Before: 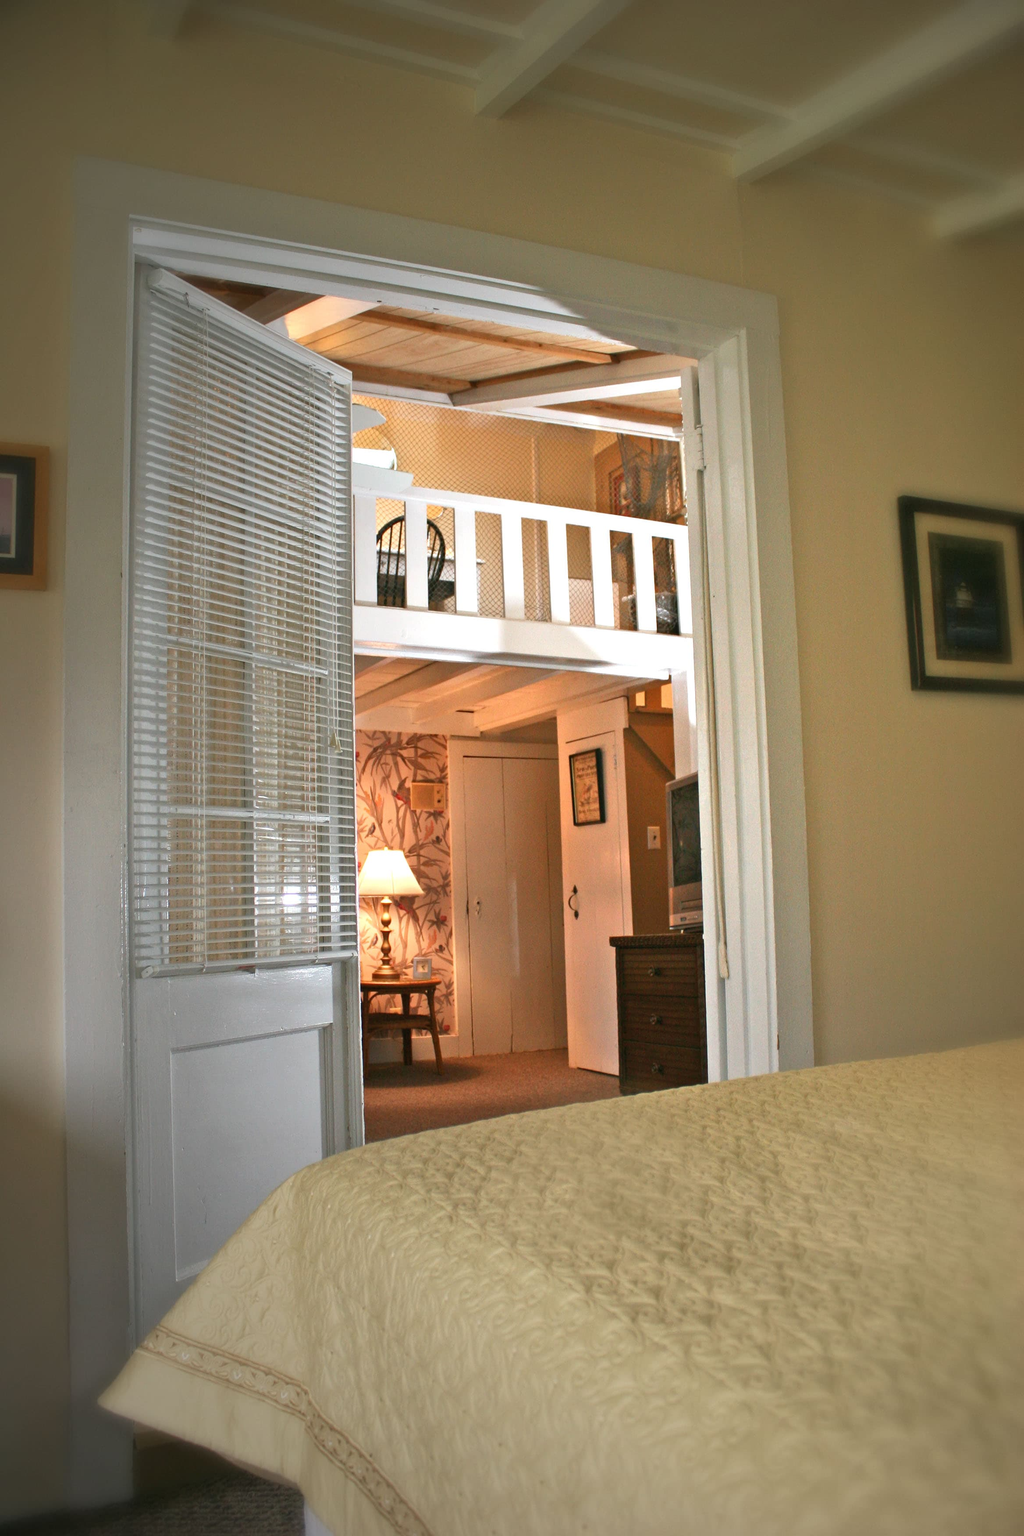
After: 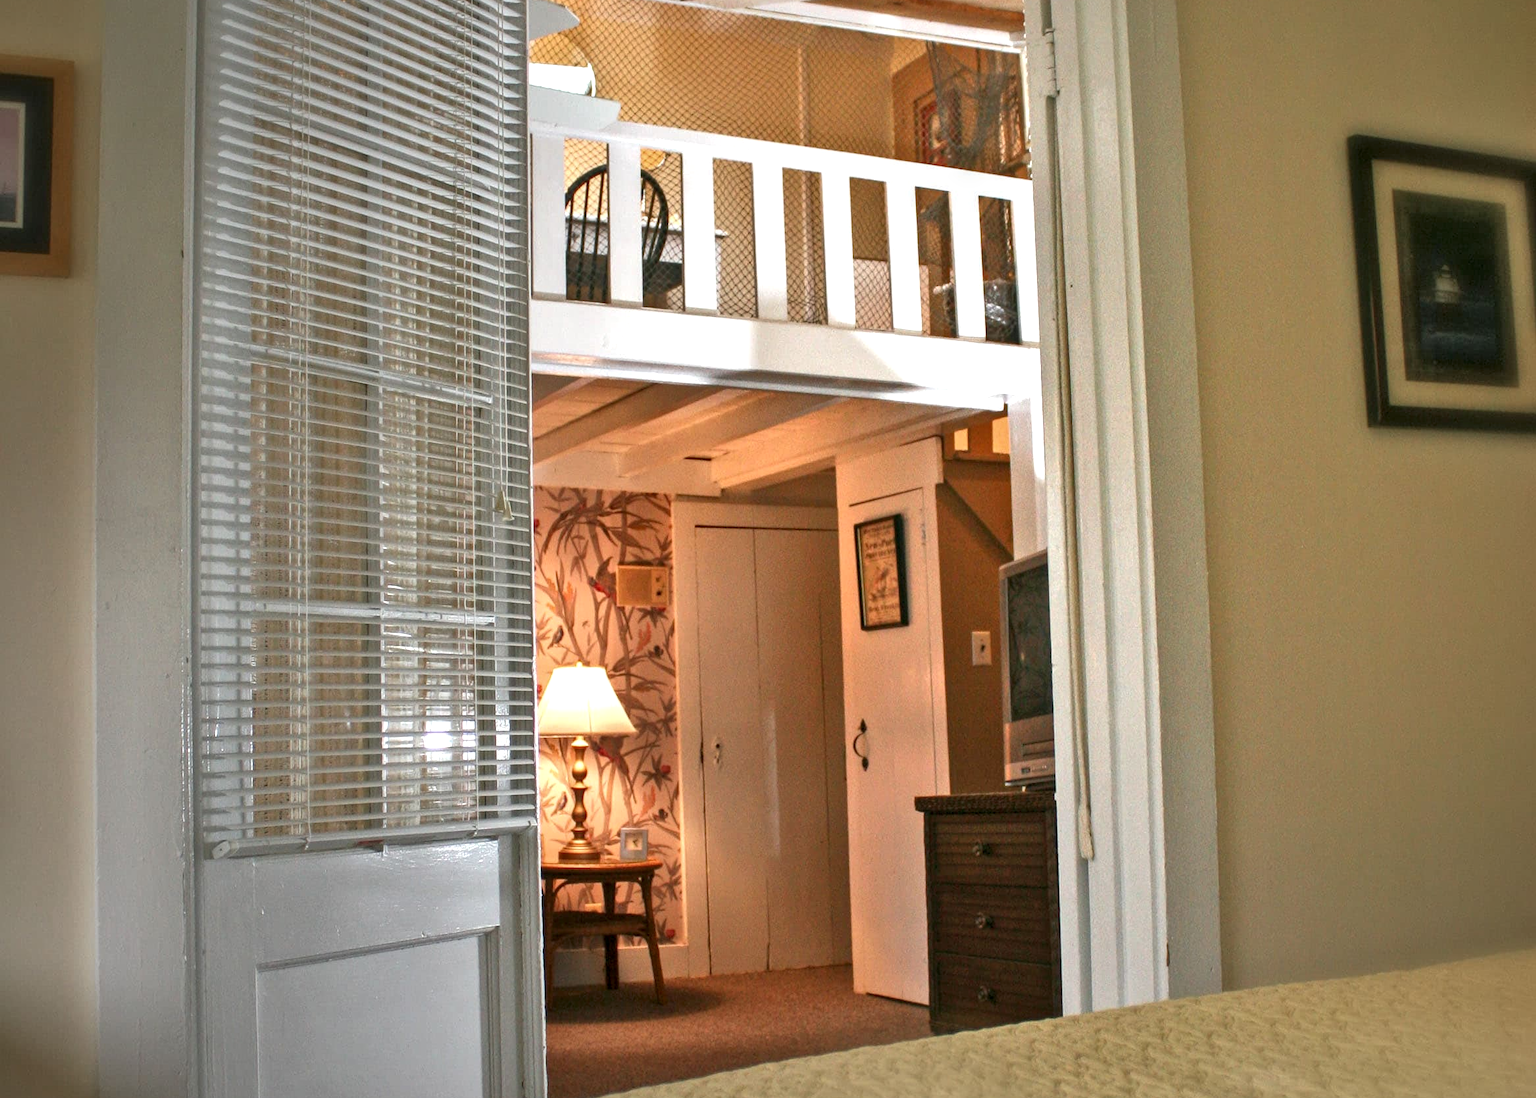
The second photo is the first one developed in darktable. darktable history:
shadows and highlights: shadows 59.07, soften with gaussian
local contrast: detail 130%
crop and rotate: top 26.47%, bottom 25.859%
